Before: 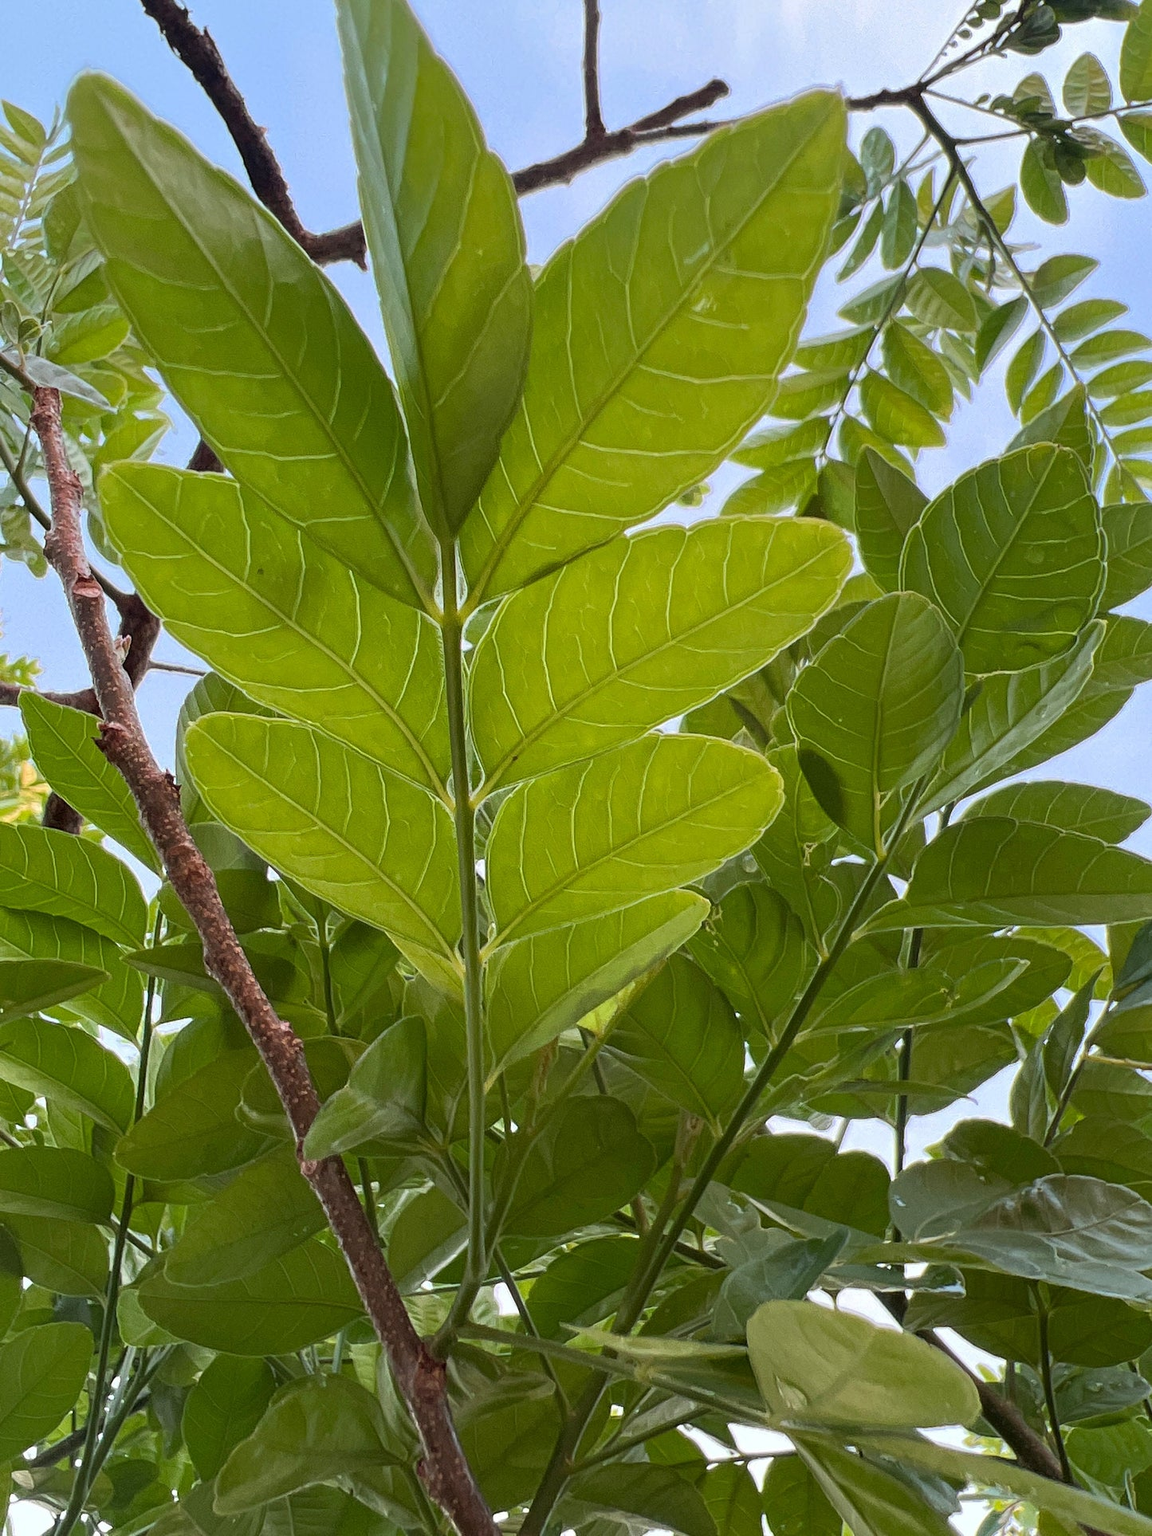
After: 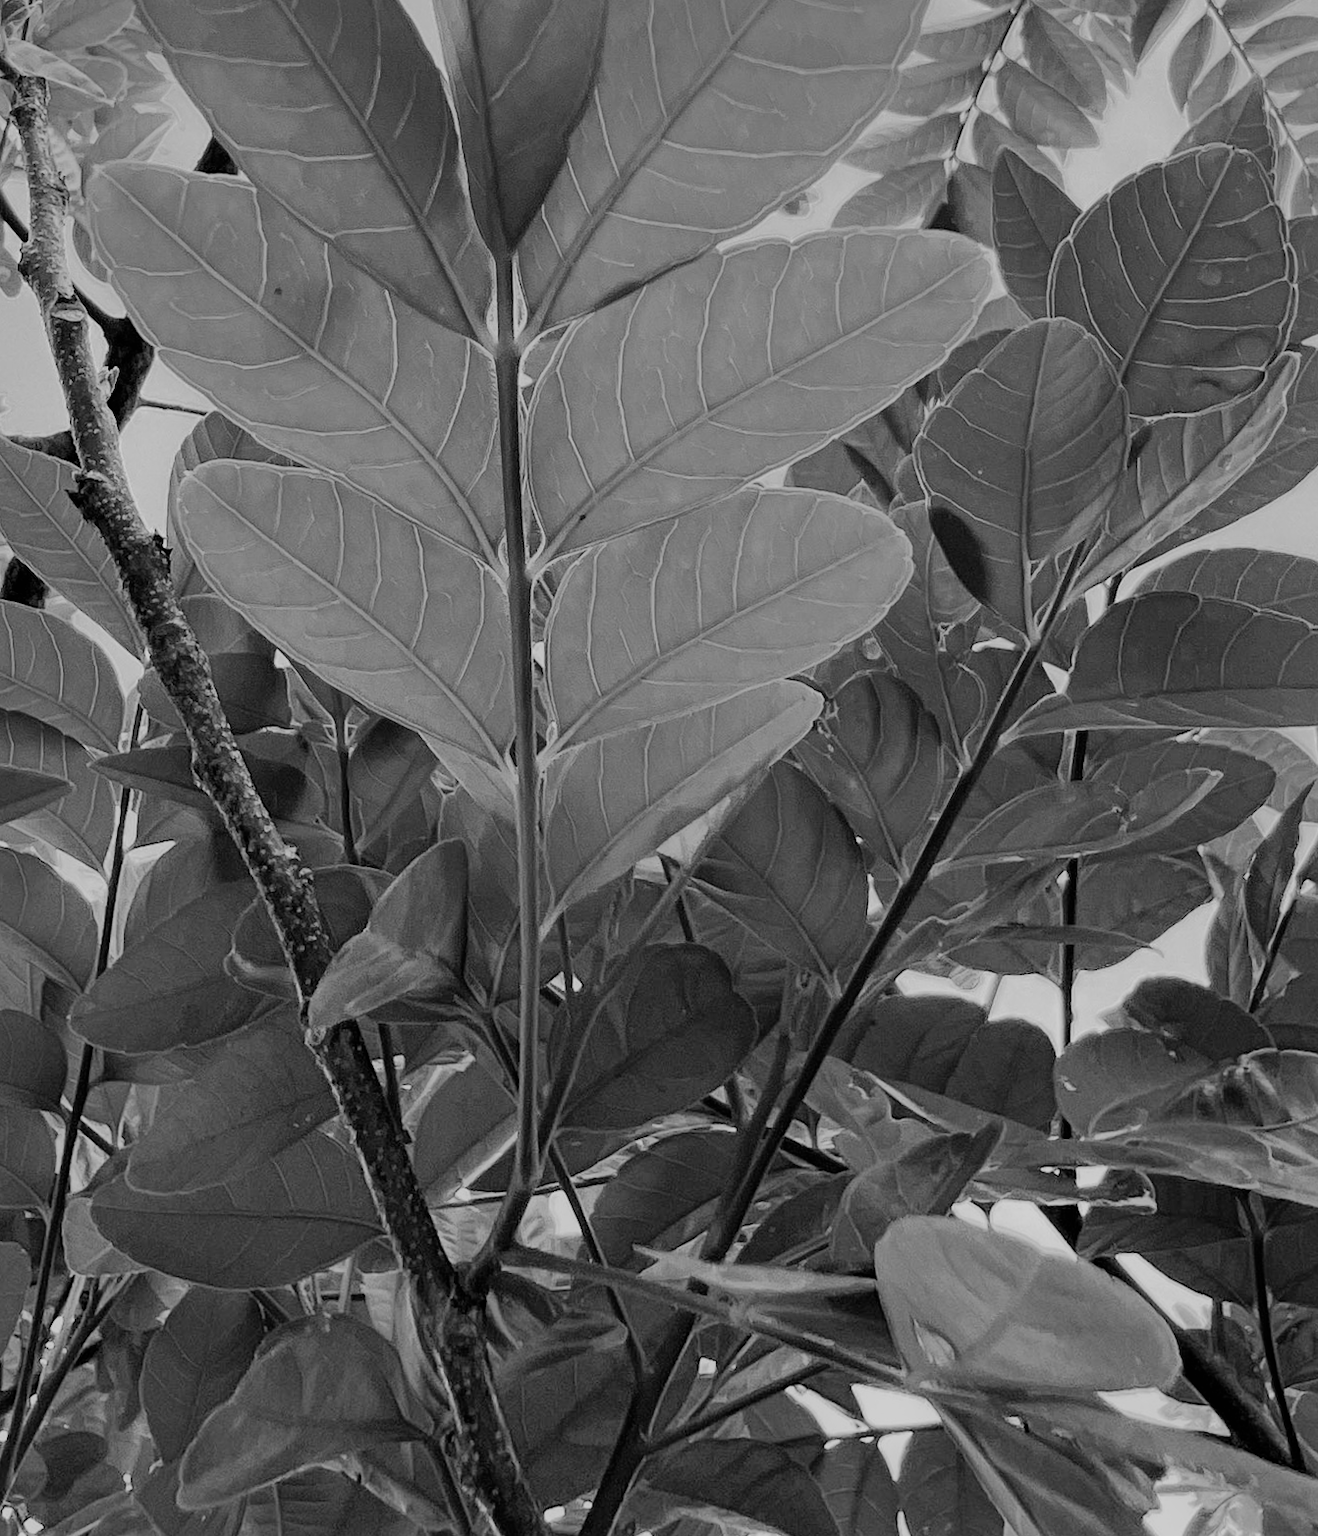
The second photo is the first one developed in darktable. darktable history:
rotate and perspective: rotation 0.215°, lens shift (vertical) -0.139, crop left 0.069, crop right 0.939, crop top 0.002, crop bottom 0.996
shadows and highlights: shadows 40, highlights -60
crop and rotate: top 18.507%
color balance rgb: perceptual saturation grading › global saturation 20%, global vibrance 20%
filmic rgb: black relative exposure -5 EV, hardness 2.88, contrast 1.4, highlights saturation mix -30%
monochrome: size 1
color correction: highlights a* -1.43, highlights b* 10.12, shadows a* 0.395, shadows b* 19.35
